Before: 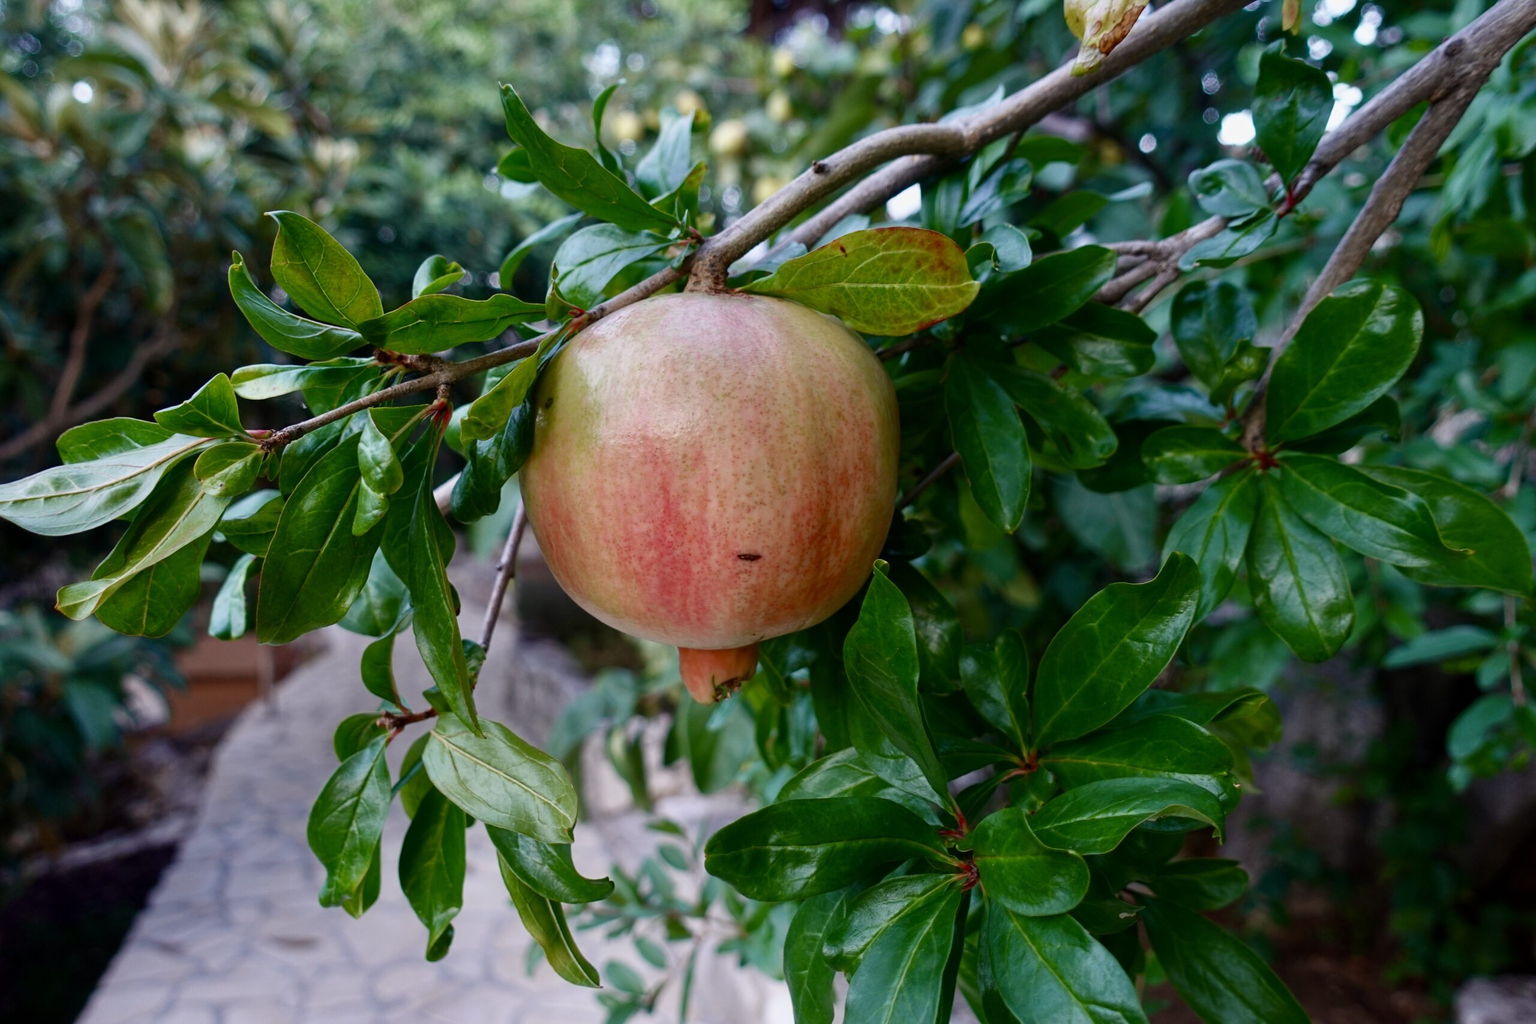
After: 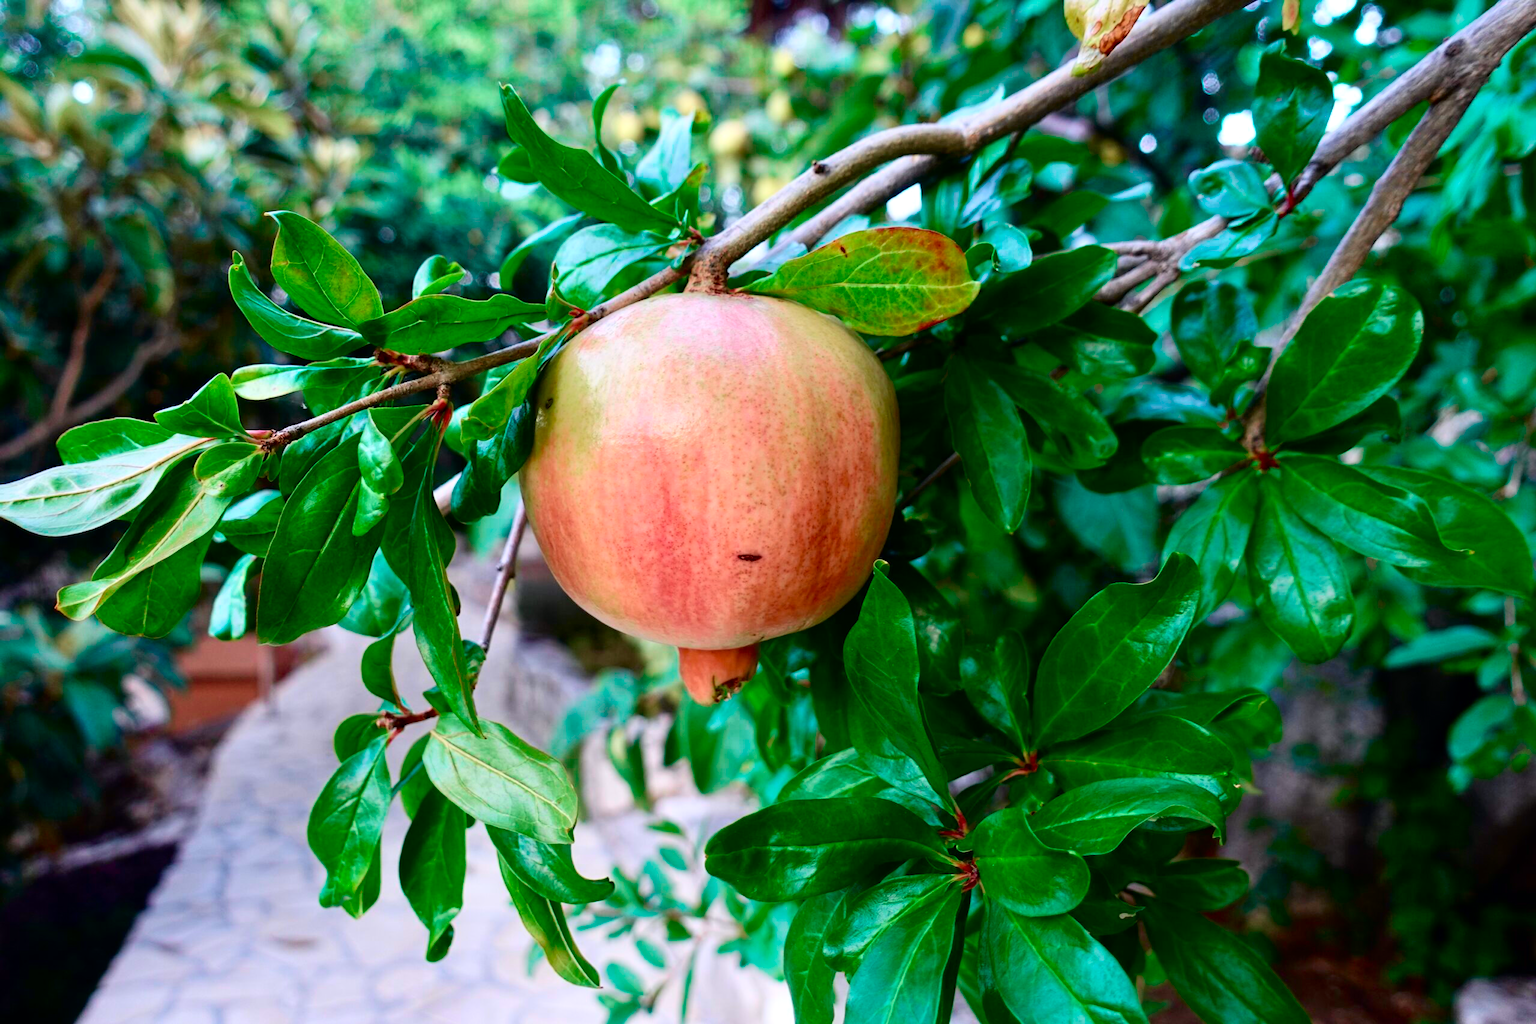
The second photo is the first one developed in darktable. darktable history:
color contrast: green-magenta contrast 0.96
tone curve: curves: ch0 [(0, 0) (0.051, 0.027) (0.096, 0.071) (0.219, 0.248) (0.428, 0.52) (0.596, 0.713) (0.727, 0.823) (0.859, 0.924) (1, 1)]; ch1 [(0, 0) (0.1, 0.038) (0.318, 0.221) (0.413, 0.325) (0.443, 0.412) (0.483, 0.474) (0.503, 0.501) (0.516, 0.515) (0.548, 0.575) (0.561, 0.596) (0.594, 0.647) (0.666, 0.701) (1, 1)]; ch2 [(0, 0) (0.453, 0.435) (0.479, 0.476) (0.504, 0.5) (0.52, 0.526) (0.557, 0.585) (0.583, 0.608) (0.824, 0.815) (1, 1)], color space Lab, independent channels, preserve colors none
exposure: exposure 0.29 EV, compensate highlight preservation false
